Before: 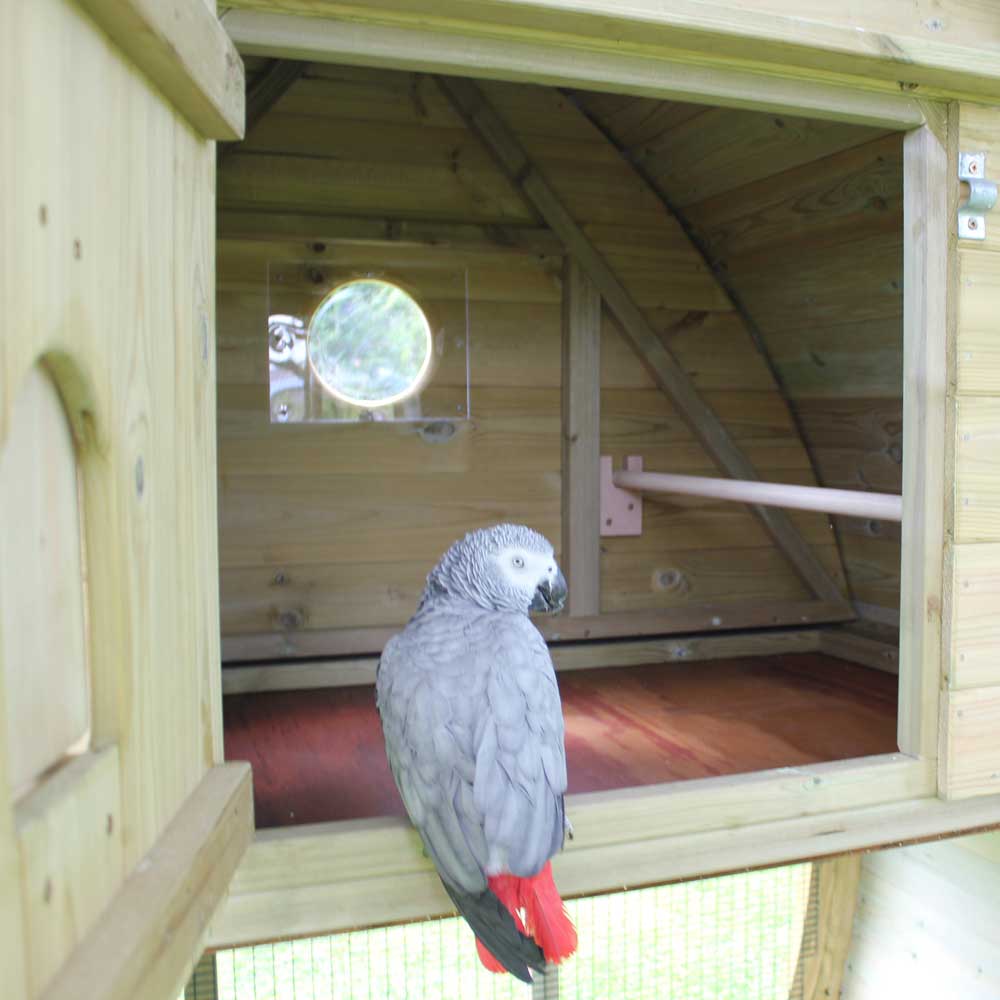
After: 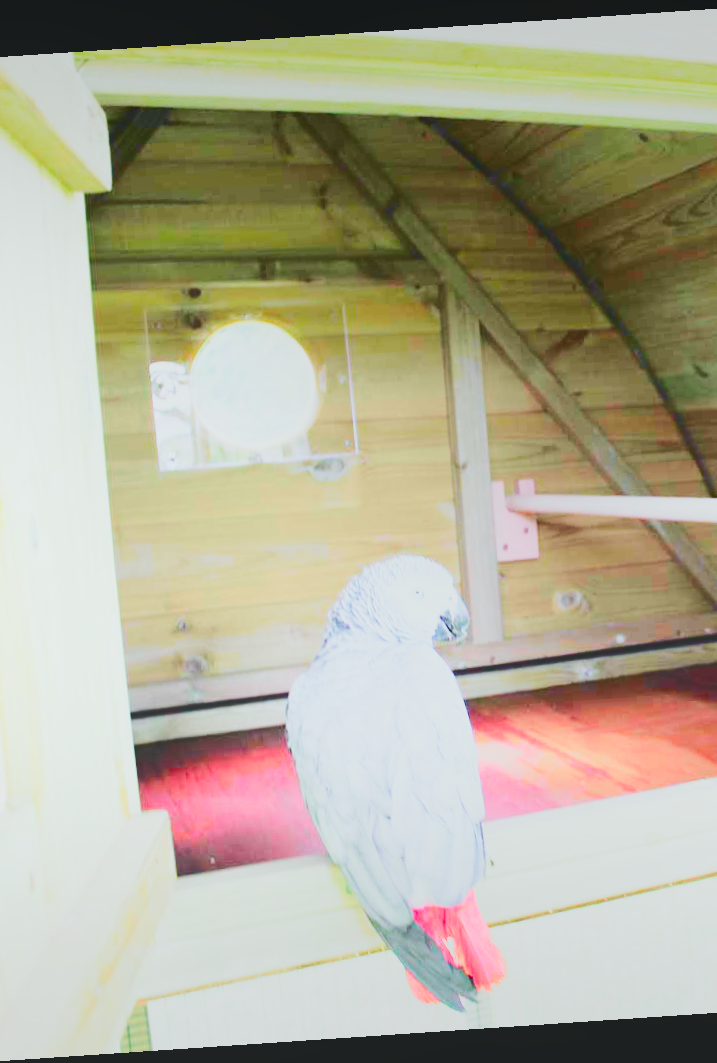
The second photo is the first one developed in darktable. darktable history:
exposure: black level correction 0, exposure 1.5 EV, compensate exposure bias true, compensate highlight preservation false
local contrast: detail 70%
crop and rotate: left 13.342%, right 19.991%
sigmoid: contrast 1.69, skew -0.23, preserve hue 0%, red attenuation 0.1, red rotation 0.035, green attenuation 0.1, green rotation -0.017, blue attenuation 0.15, blue rotation -0.052, base primaries Rec2020
white balance: red 0.983, blue 1.036
contrast brightness saturation: contrast 0.23, brightness 0.1, saturation 0.29
rotate and perspective: rotation -4.2°, shear 0.006, automatic cropping off
tone curve: curves: ch0 [(0, 0.003) (0.211, 0.174) (0.482, 0.519) (0.843, 0.821) (0.992, 0.971)]; ch1 [(0, 0) (0.276, 0.206) (0.393, 0.364) (0.482, 0.477) (0.506, 0.5) (0.523, 0.523) (0.572, 0.592) (0.695, 0.767) (1, 1)]; ch2 [(0, 0) (0.438, 0.456) (0.498, 0.497) (0.536, 0.527) (0.562, 0.584) (0.619, 0.602) (0.698, 0.698) (1, 1)], color space Lab, independent channels, preserve colors none
